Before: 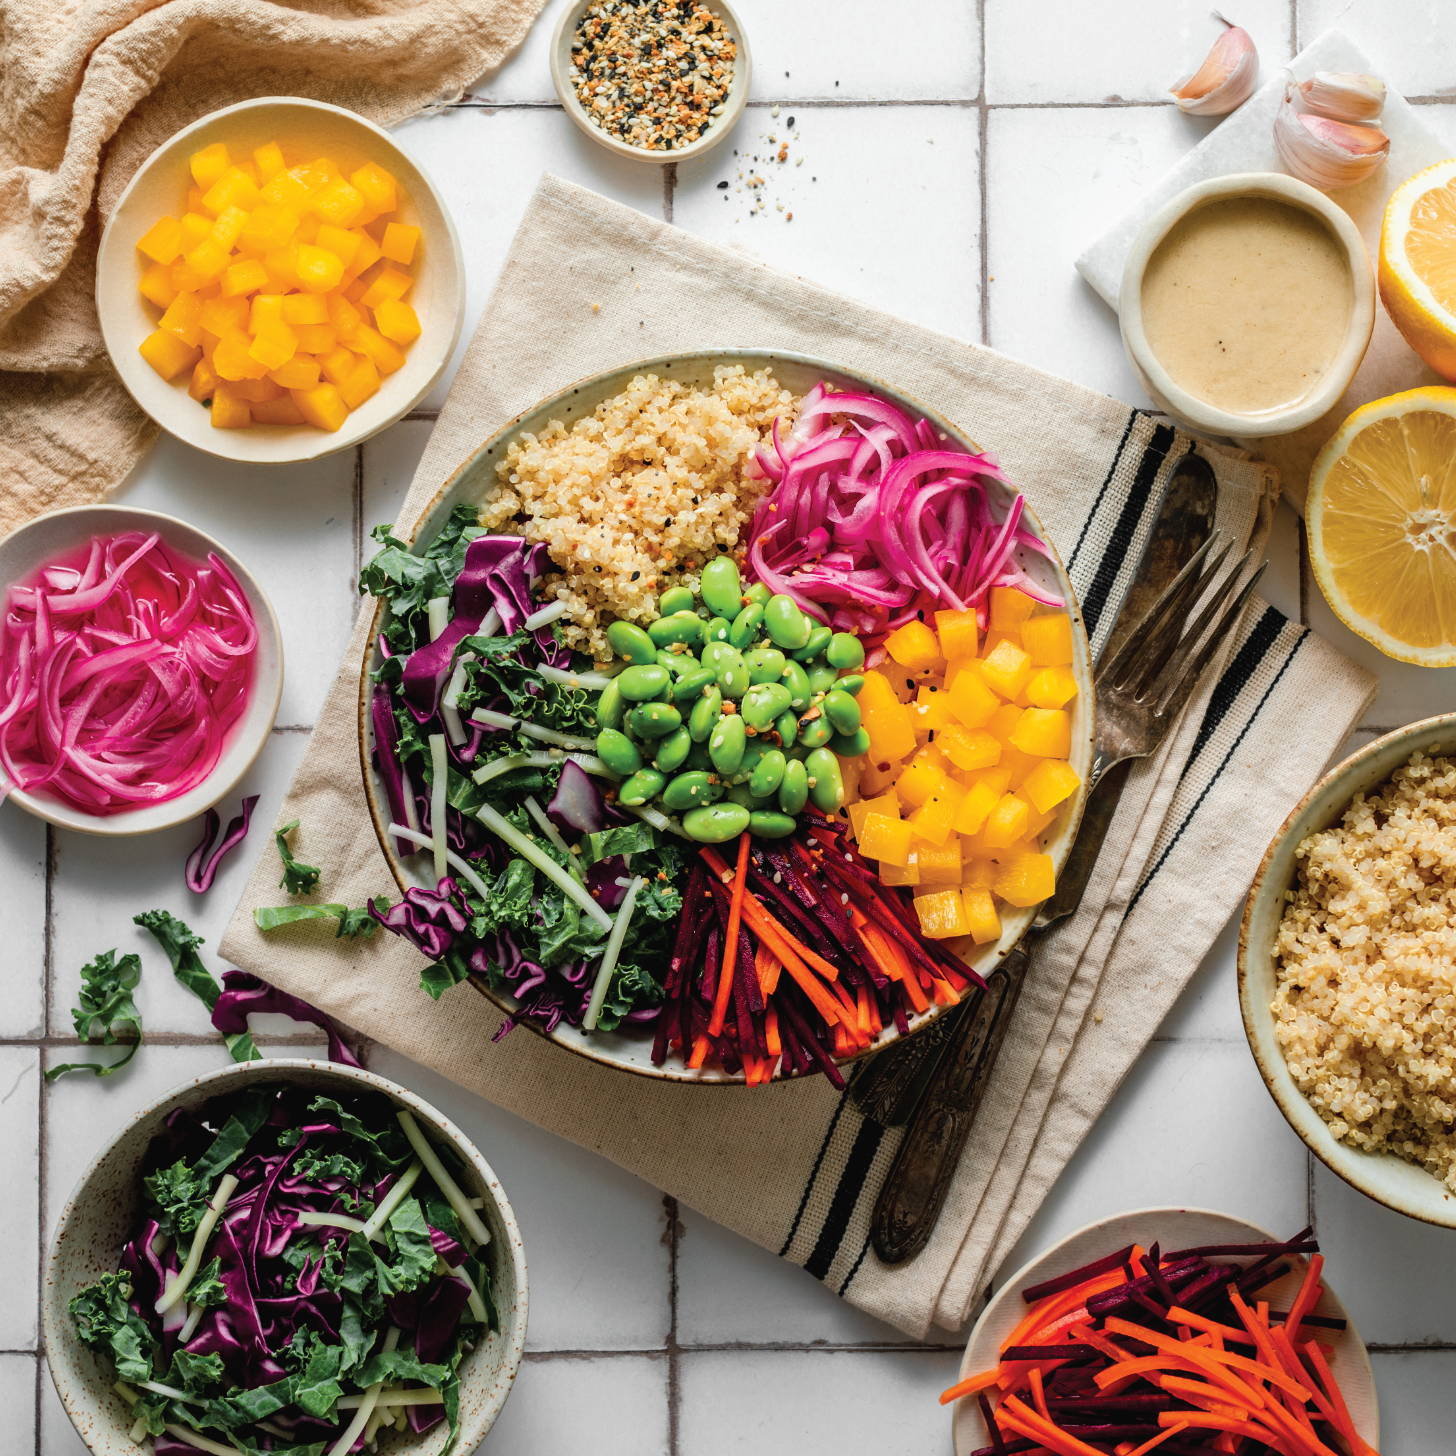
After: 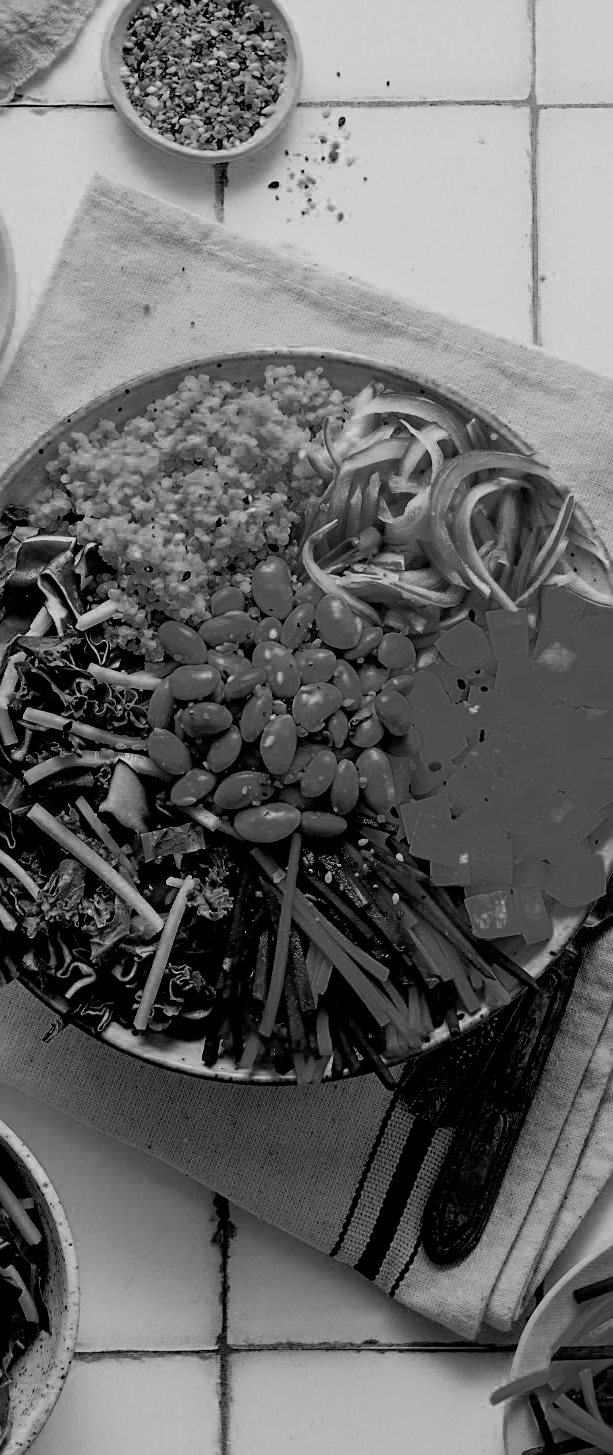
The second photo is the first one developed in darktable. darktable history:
crop: left 30.854%, right 27.021%
tone equalizer: on, module defaults
filmic rgb: black relative exposure -4.28 EV, white relative exposure 4.56 EV, hardness 2.38, contrast 1.052
exposure: compensate highlight preservation false
sharpen: on, module defaults
color zones: curves: ch0 [(0.287, 0.048) (0.493, 0.484) (0.737, 0.816)]; ch1 [(0, 0) (0.143, 0) (0.286, 0) (0.429, 0) (0.571, 0) (0.714, 0) (0.857, 0)]
color correction: highlights b* 0.039, saturation 0.866
